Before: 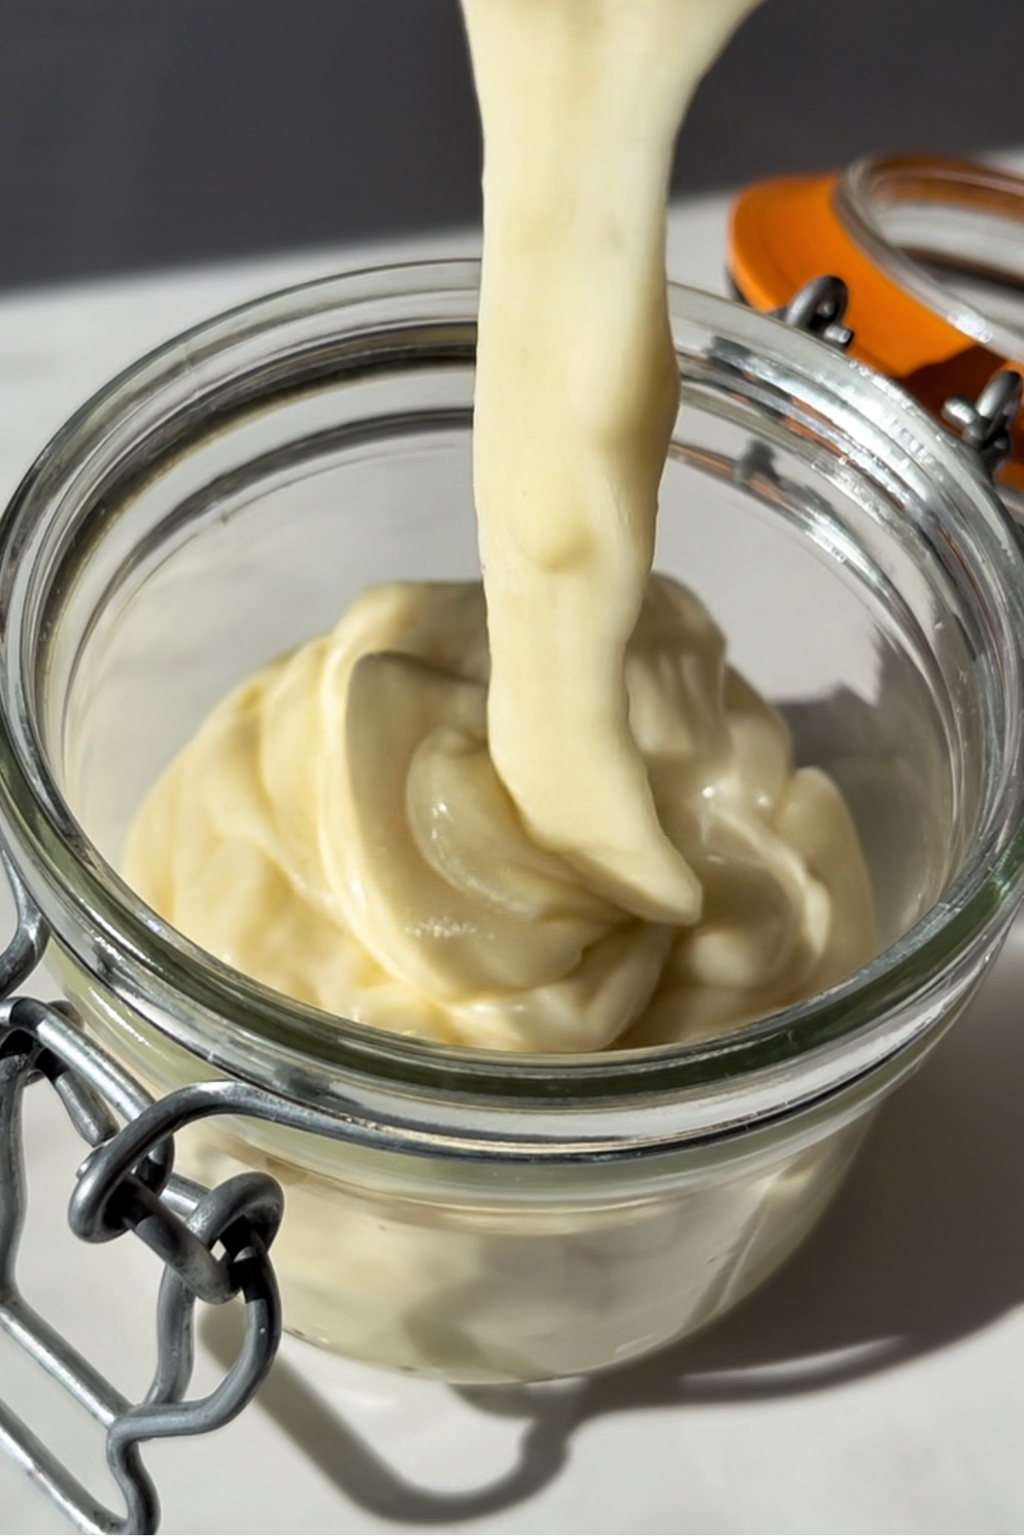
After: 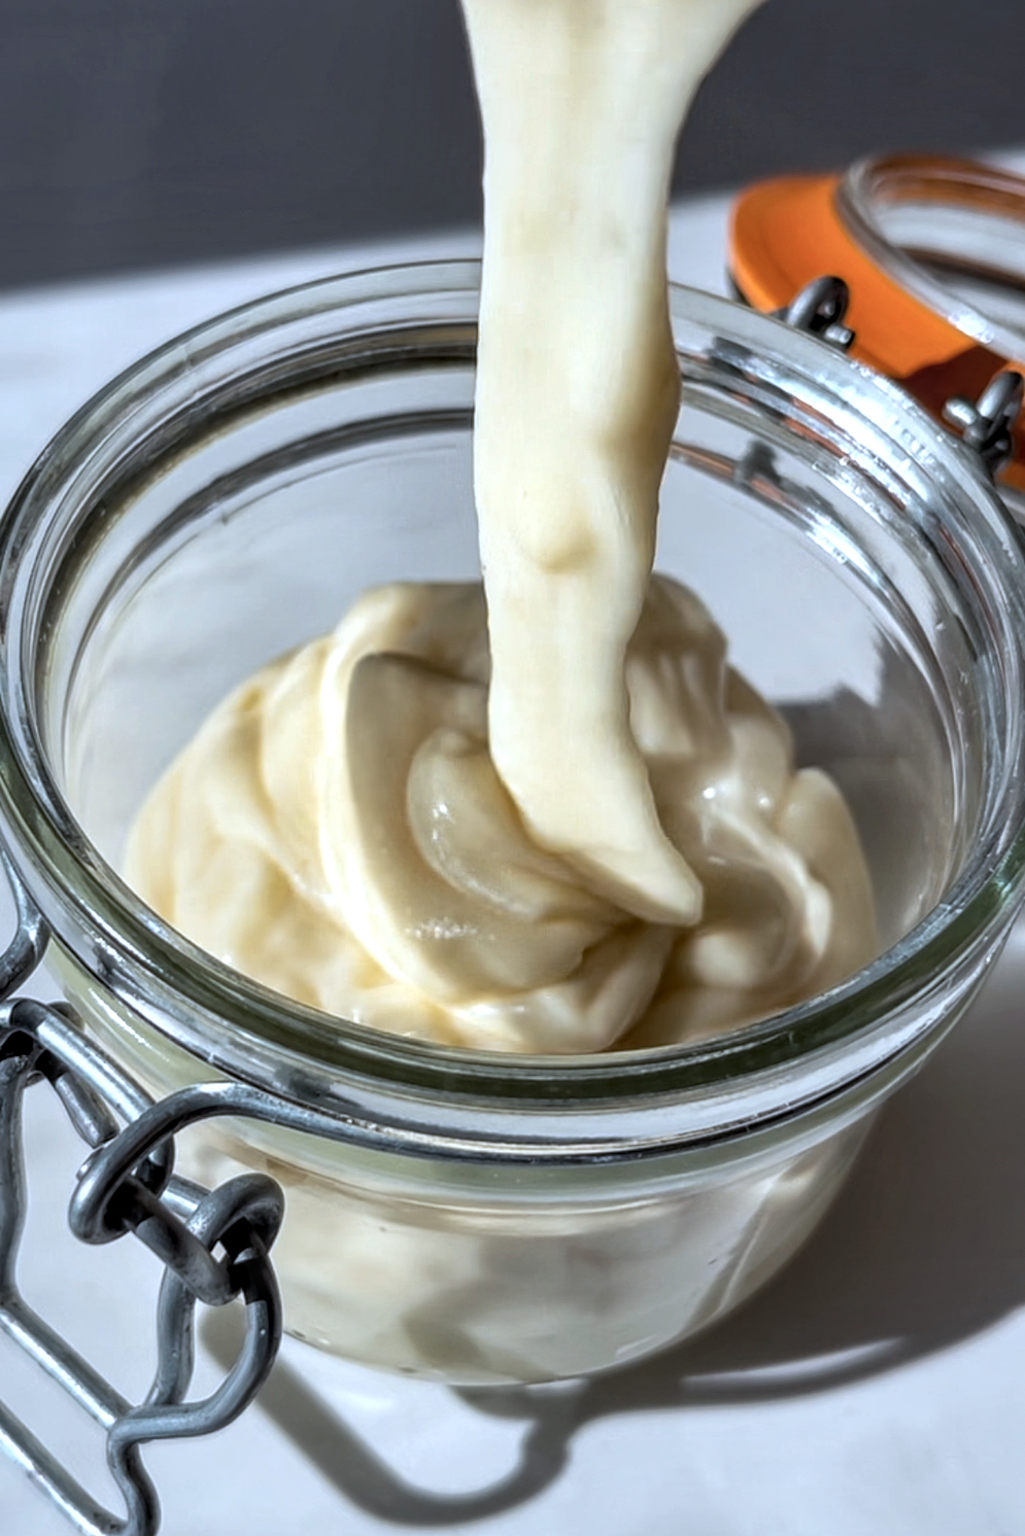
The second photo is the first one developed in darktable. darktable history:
color correction: highlights a* -1.94, highlights b* -18.39
exposure: exposure 0.131 EV, compensate exposure bias true, compensate highlight preservation false
local contrast: detail 130%
contrast brightness saturation: contrast 0.047
crop: bottom 0.078%
shadows and highlights: shadows 25.42, highlights -25.72
